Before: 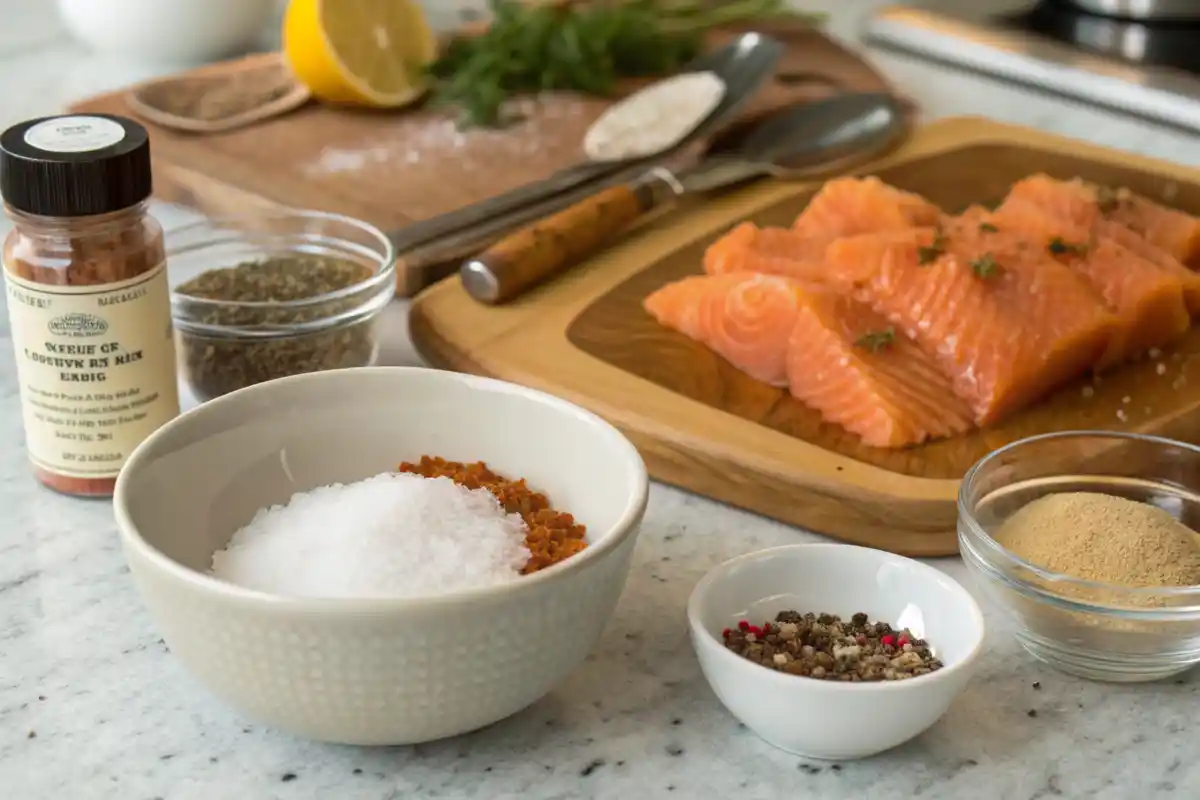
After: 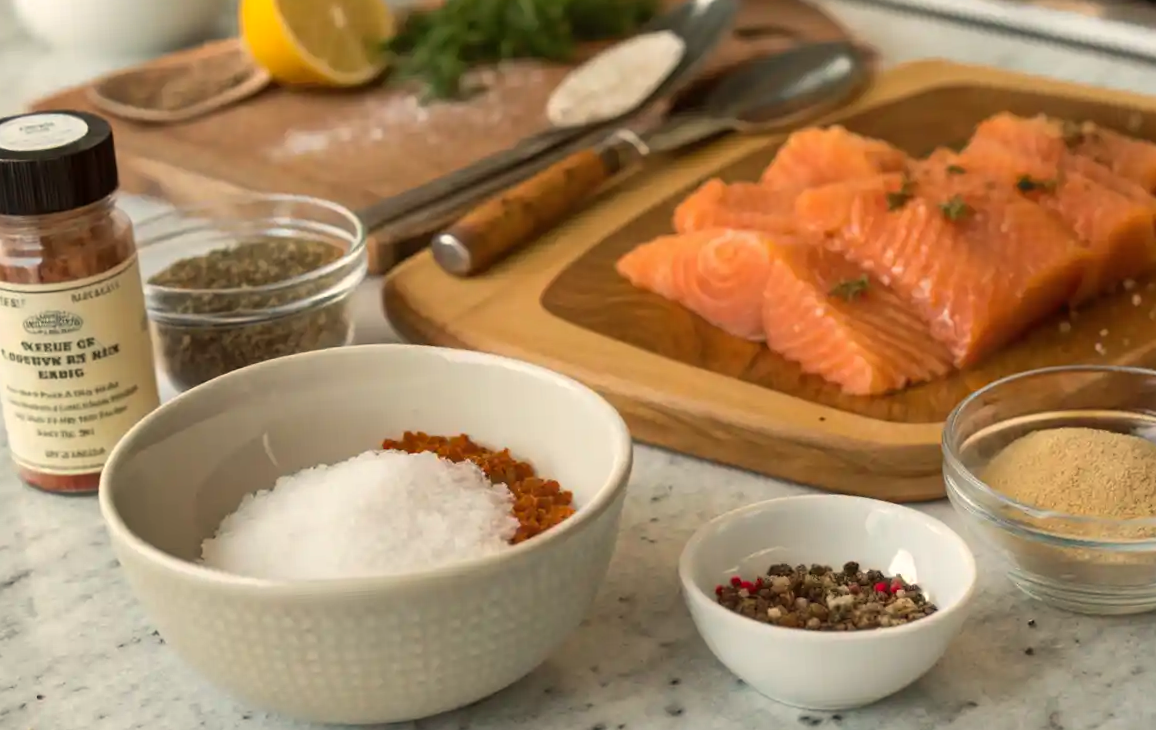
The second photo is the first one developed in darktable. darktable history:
shadows and highlights: low approximation 0.01, soften with gaussian
rotate and perspective: rotation -3.52°, crop left 0.036, crop right 0.964, crop top 0.081, crop bottom 0.919
white balance: red 1.045, blue 0.932
